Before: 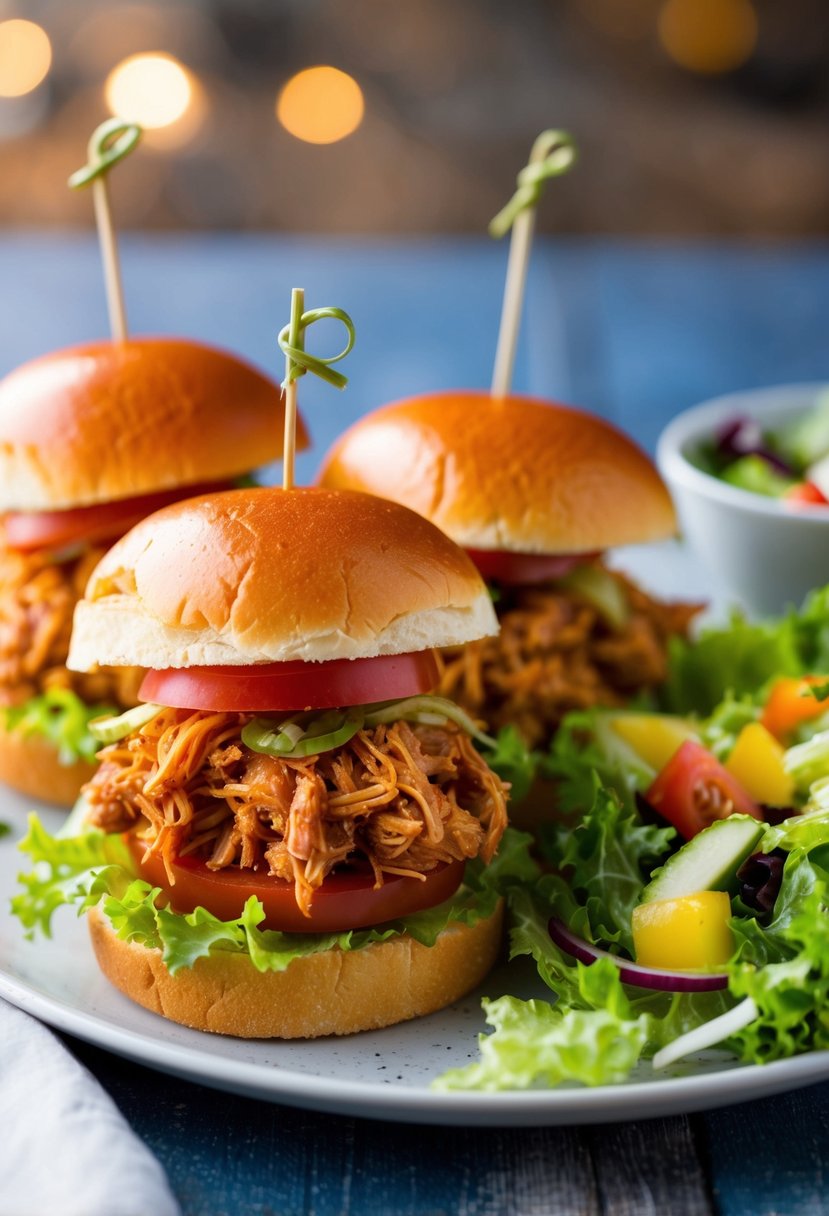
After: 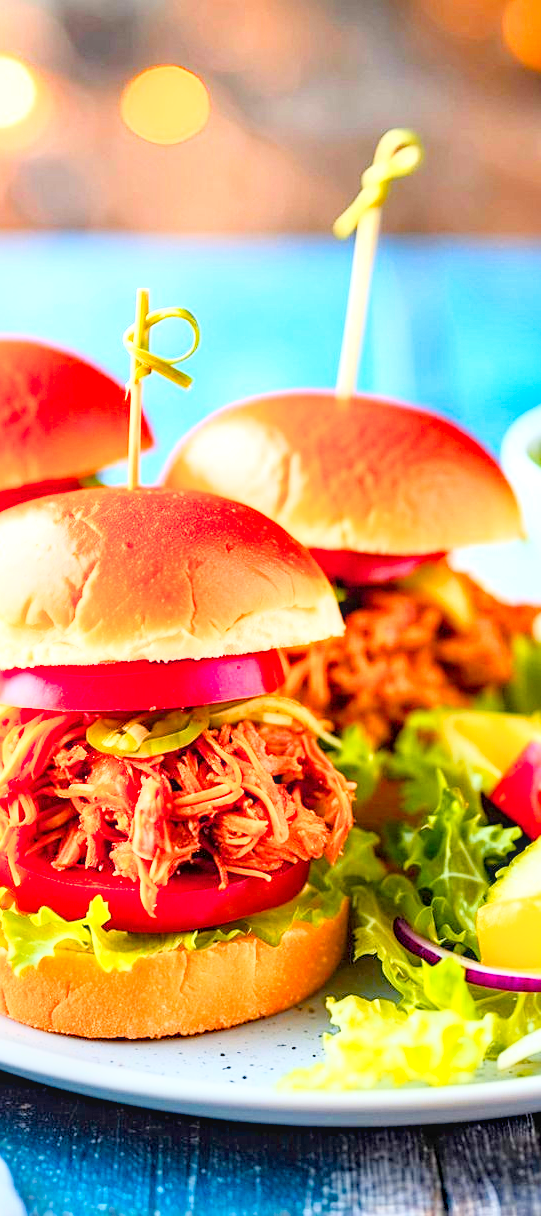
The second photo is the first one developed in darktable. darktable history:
crop and rotate: left 18.731%, right 15.902%
sharpen: on, module defaults
haze removal: compatibility mode true, adaptive false
color balance rgb: highlights gain › luminance 6.605%, highlights gain › chroma 1.261%, highlights gain › hue 90.61°, perceptual saturation grading › global saturation 20%, perceptual saturation grading › highlights -25.85%, perceptual saturation grading › shadows 24.944%, contrast -29.748%
base curve: curves: ch0 [(0, 0) (0.012, 0.01) (0.073, 0.168) (0.31, 0.711) (0.645, 0.957) (1, 1)]
local contrast: on, module defaults
exposure: black level correction 0, exposure 1.2 EV, compensate highlight preservation false
color zones: curves: ch1 [(0.239, 0.552) (0.75, 0.5)]; ch2 [(0.25, 0.462) (0.749, 0.457)]
